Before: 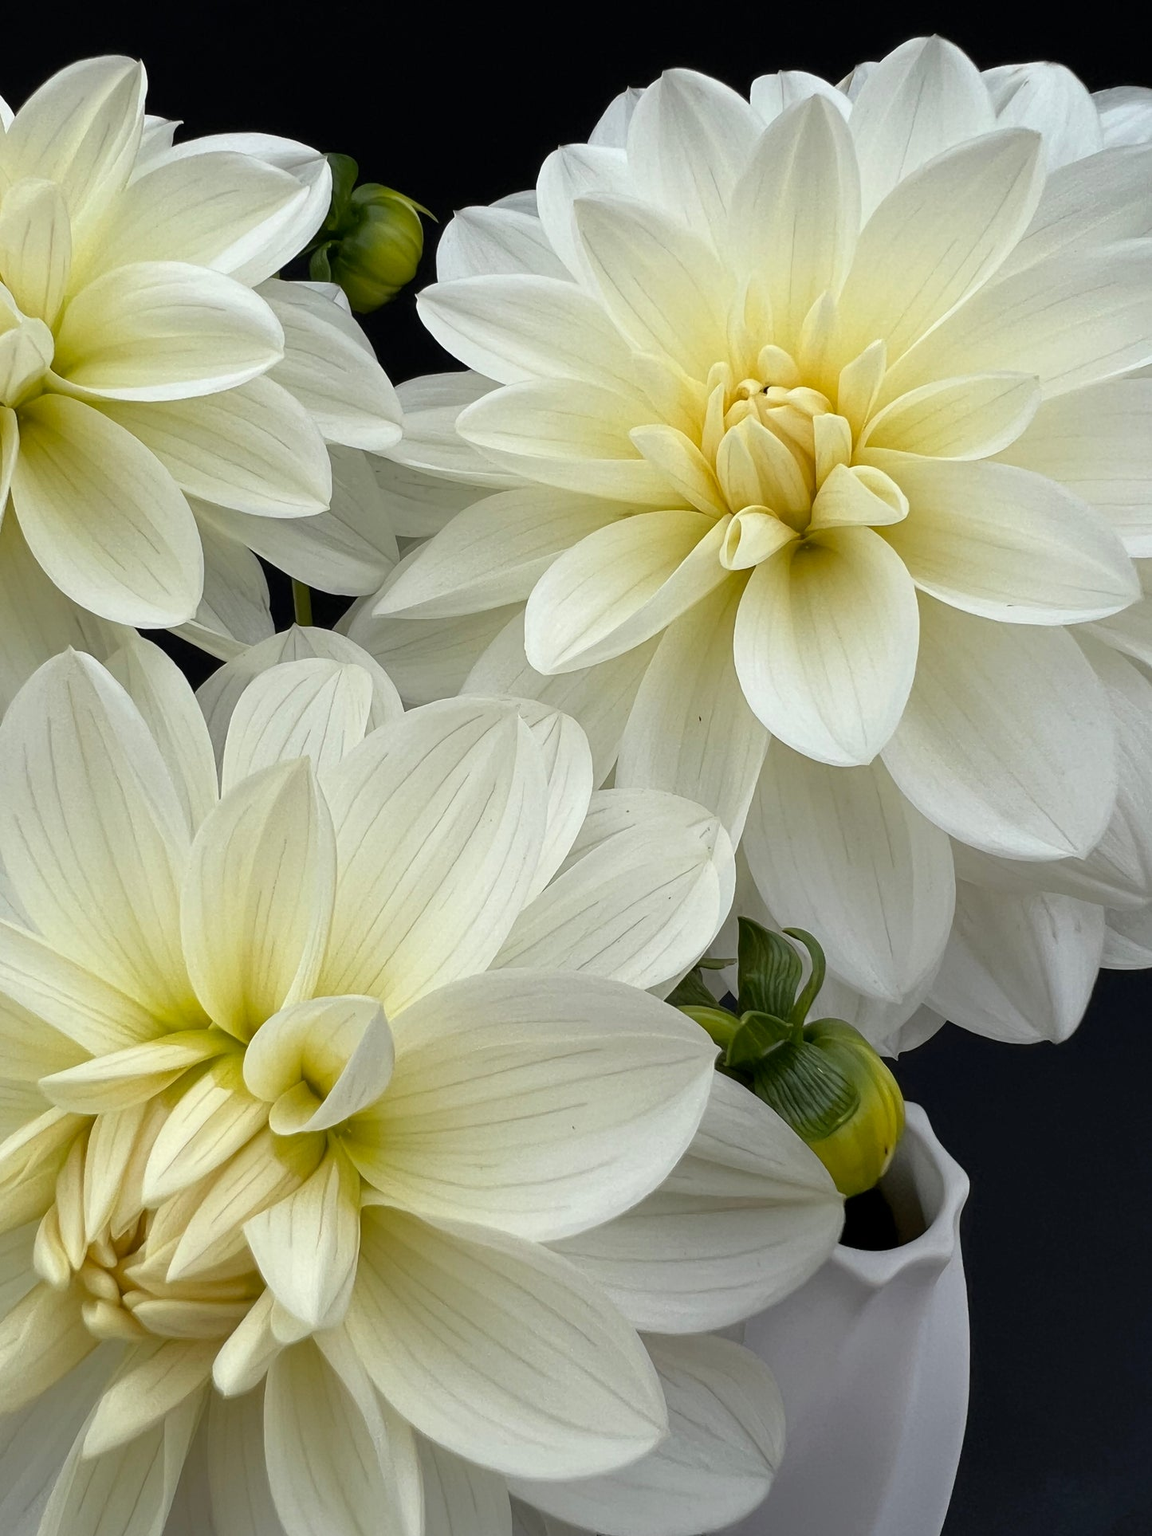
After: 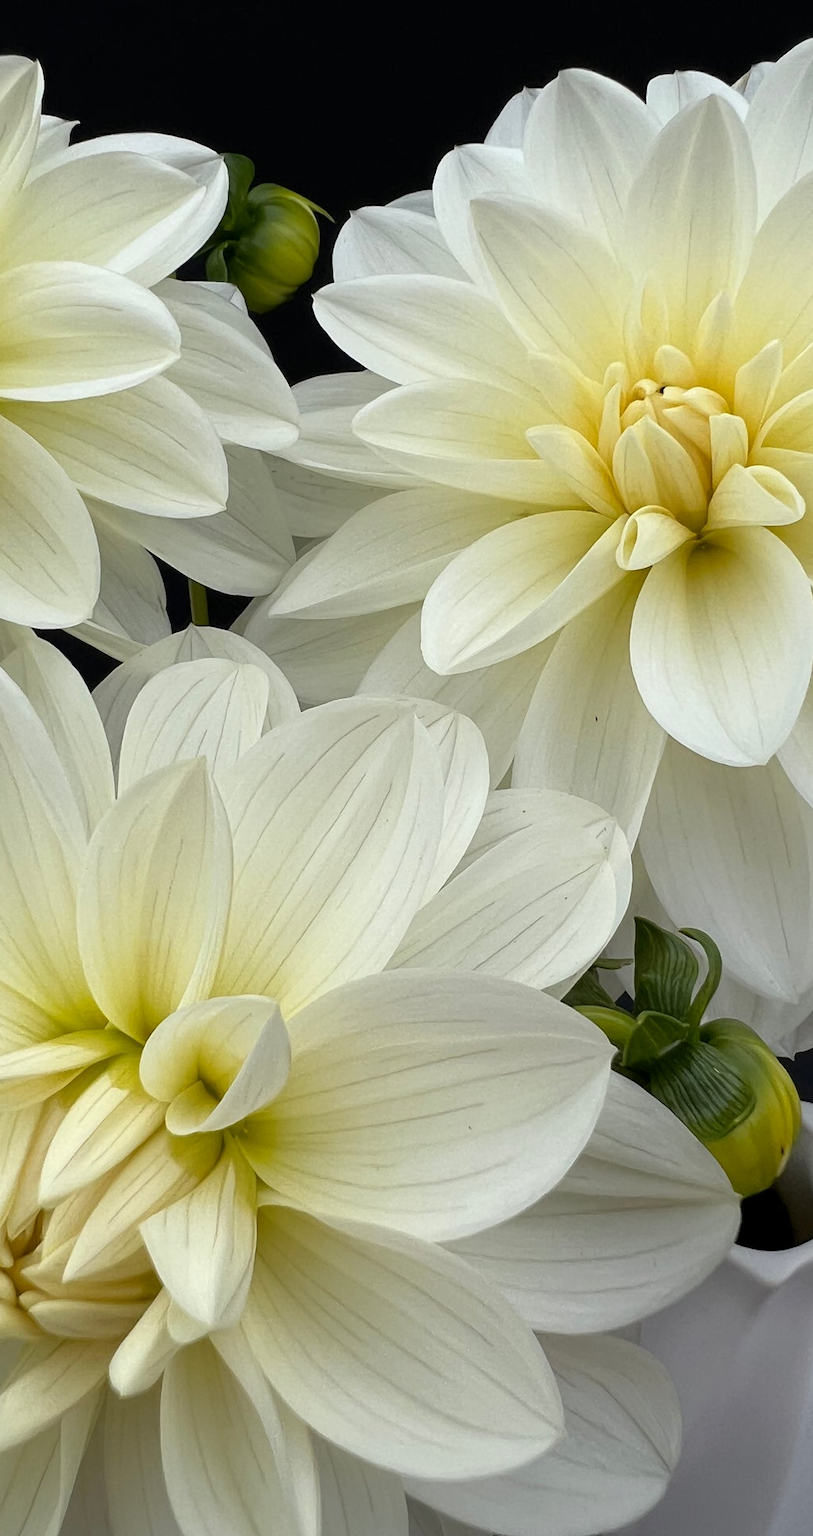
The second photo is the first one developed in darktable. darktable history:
crop and rotate: left 9.026%, right 20.306%
